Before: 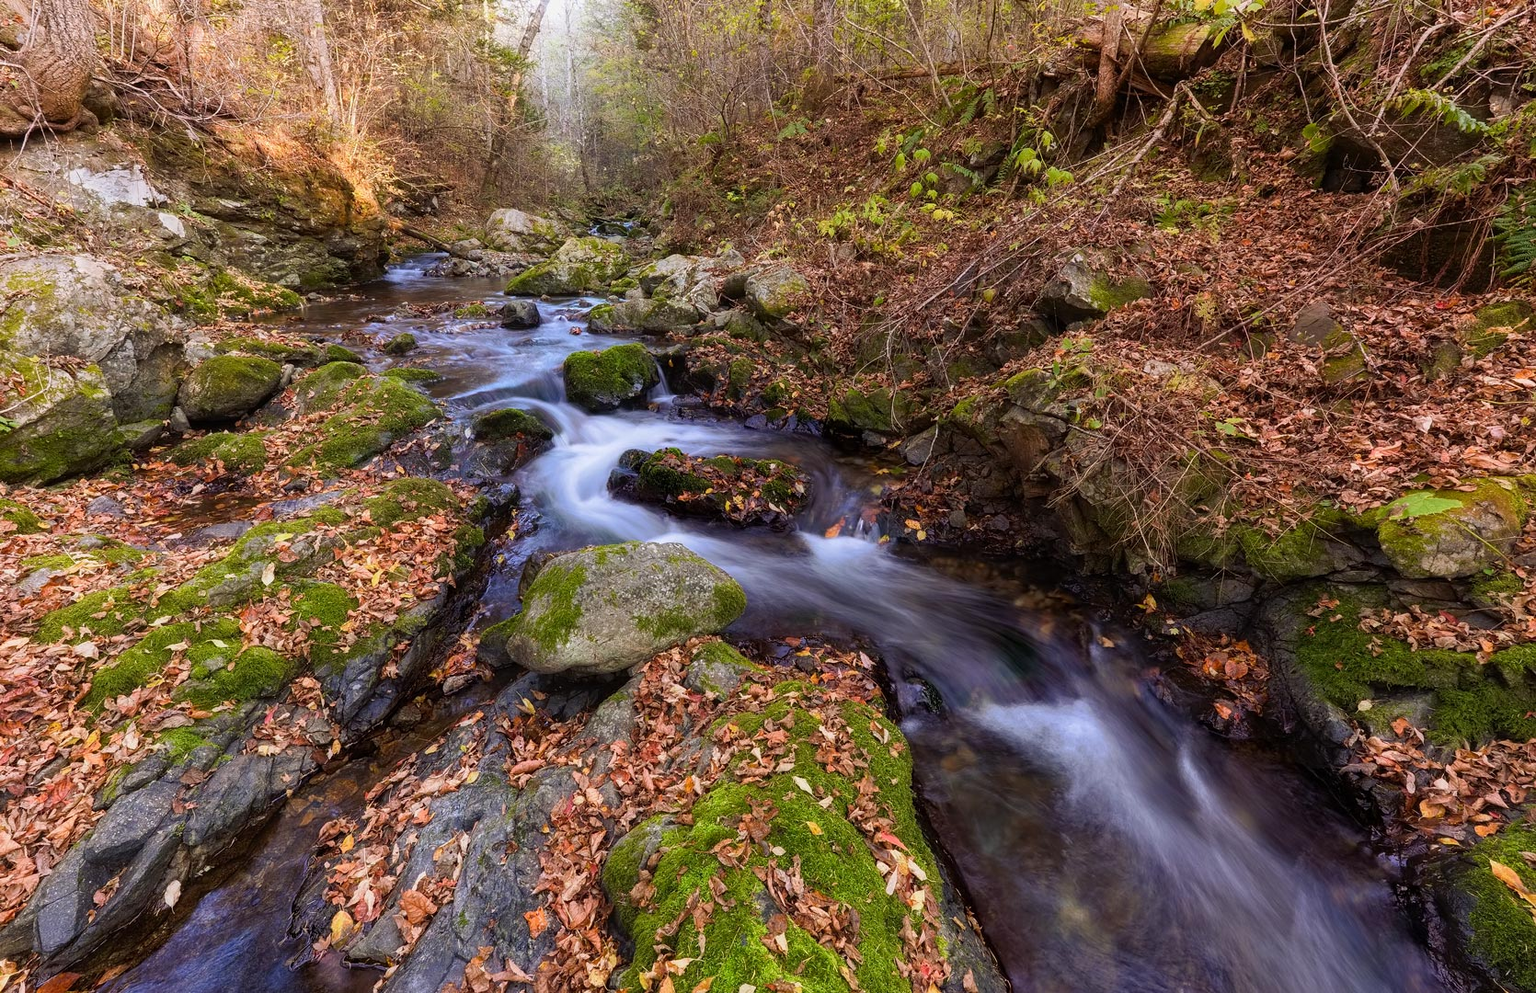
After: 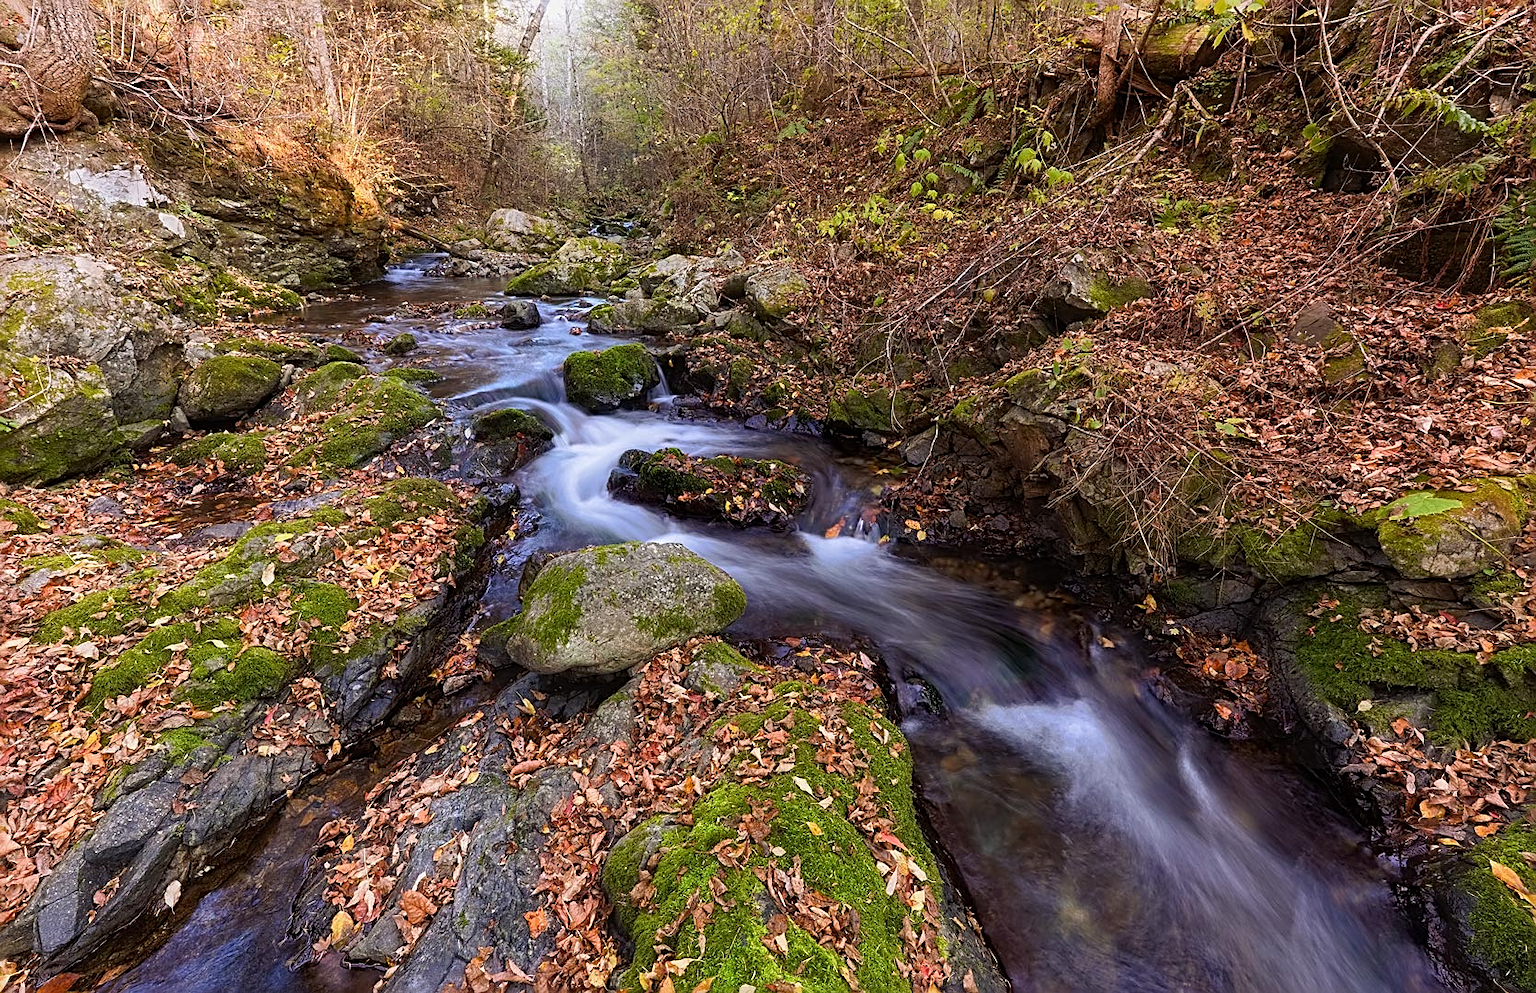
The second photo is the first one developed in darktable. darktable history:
sharpen: radius 2.536, amount 0.62
